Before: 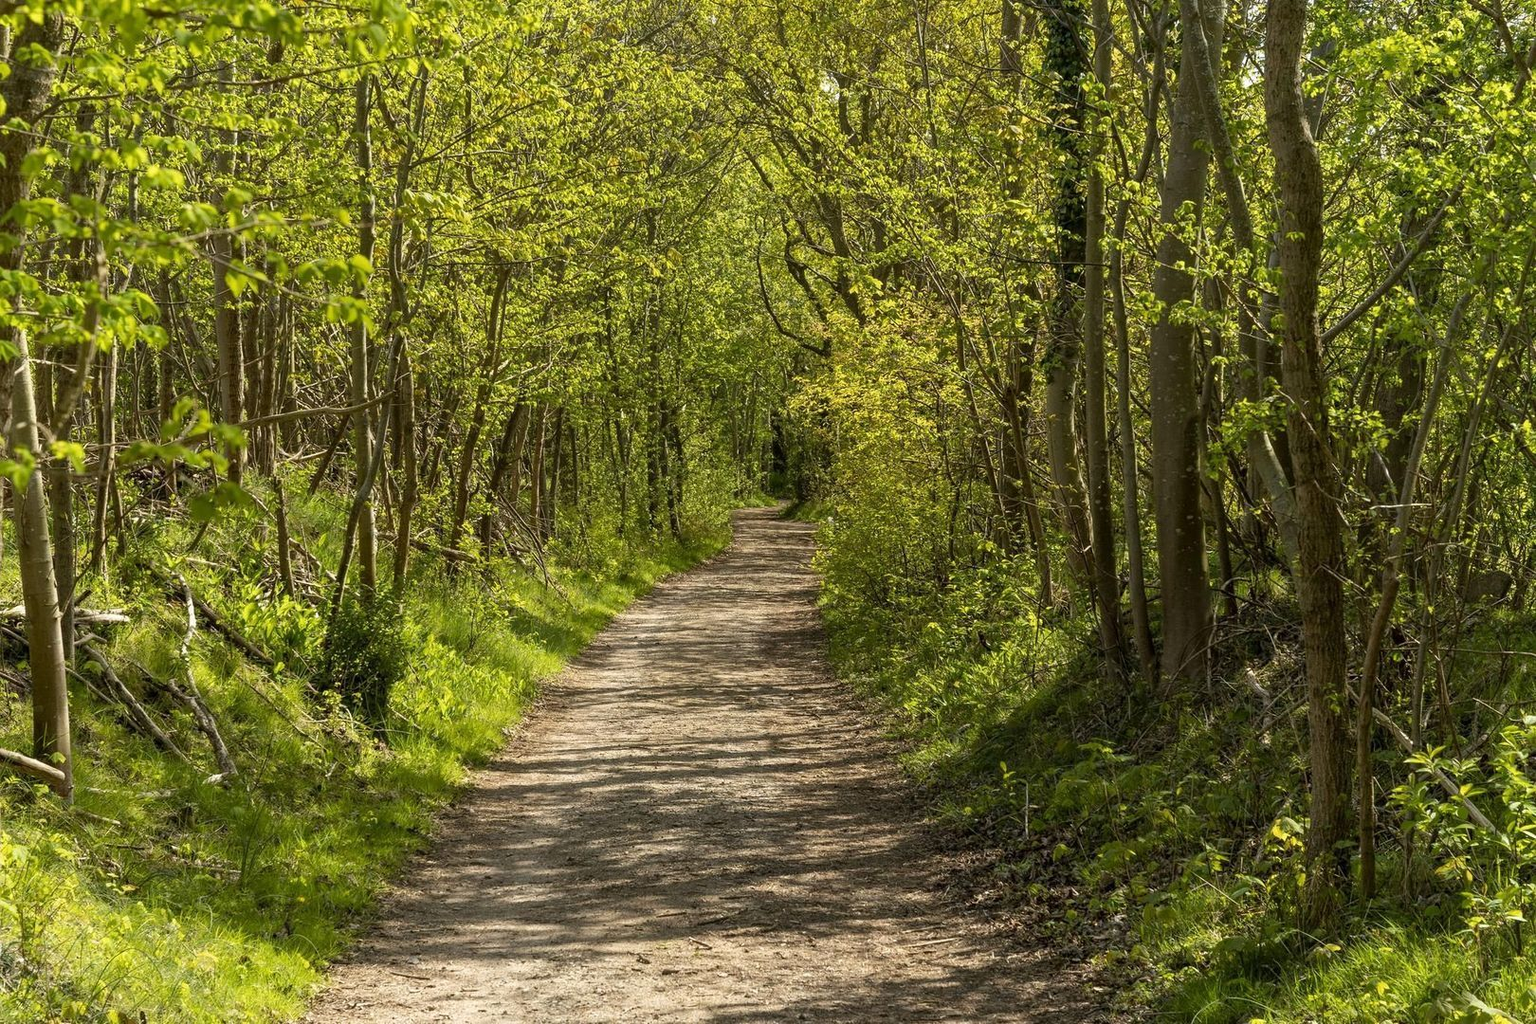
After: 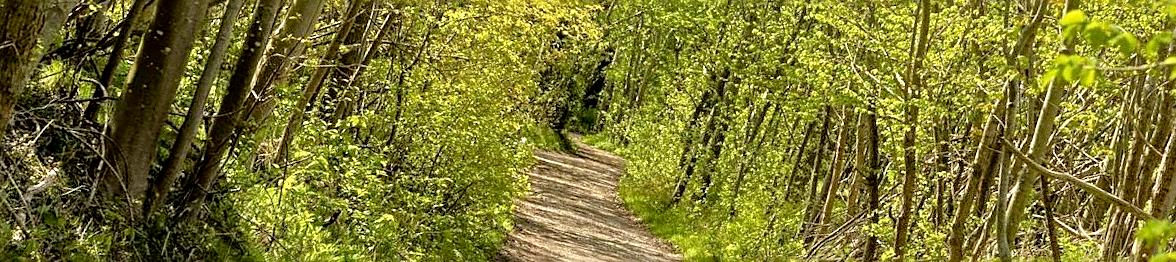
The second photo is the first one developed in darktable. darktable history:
exposure: black level correction 0.005, exposure 0.001 EV, compensate highlight preservation false
crop and rotate: angle 16.12°, top 30.835%, bottom 35.653%
grain: coarseness 0.09 ISO
sharpen: on, module defaults
tone equalizer: -7 EV 0.15 EV, -6 EV 0.6 EV, -5 EV 1.15 EV, -4 EV 1.33 EV, -3 EV 1.15 EV, -2 EV 0.6 EV, -1 EV 0.15 EV, mask exposure compensation -0.5 EV
